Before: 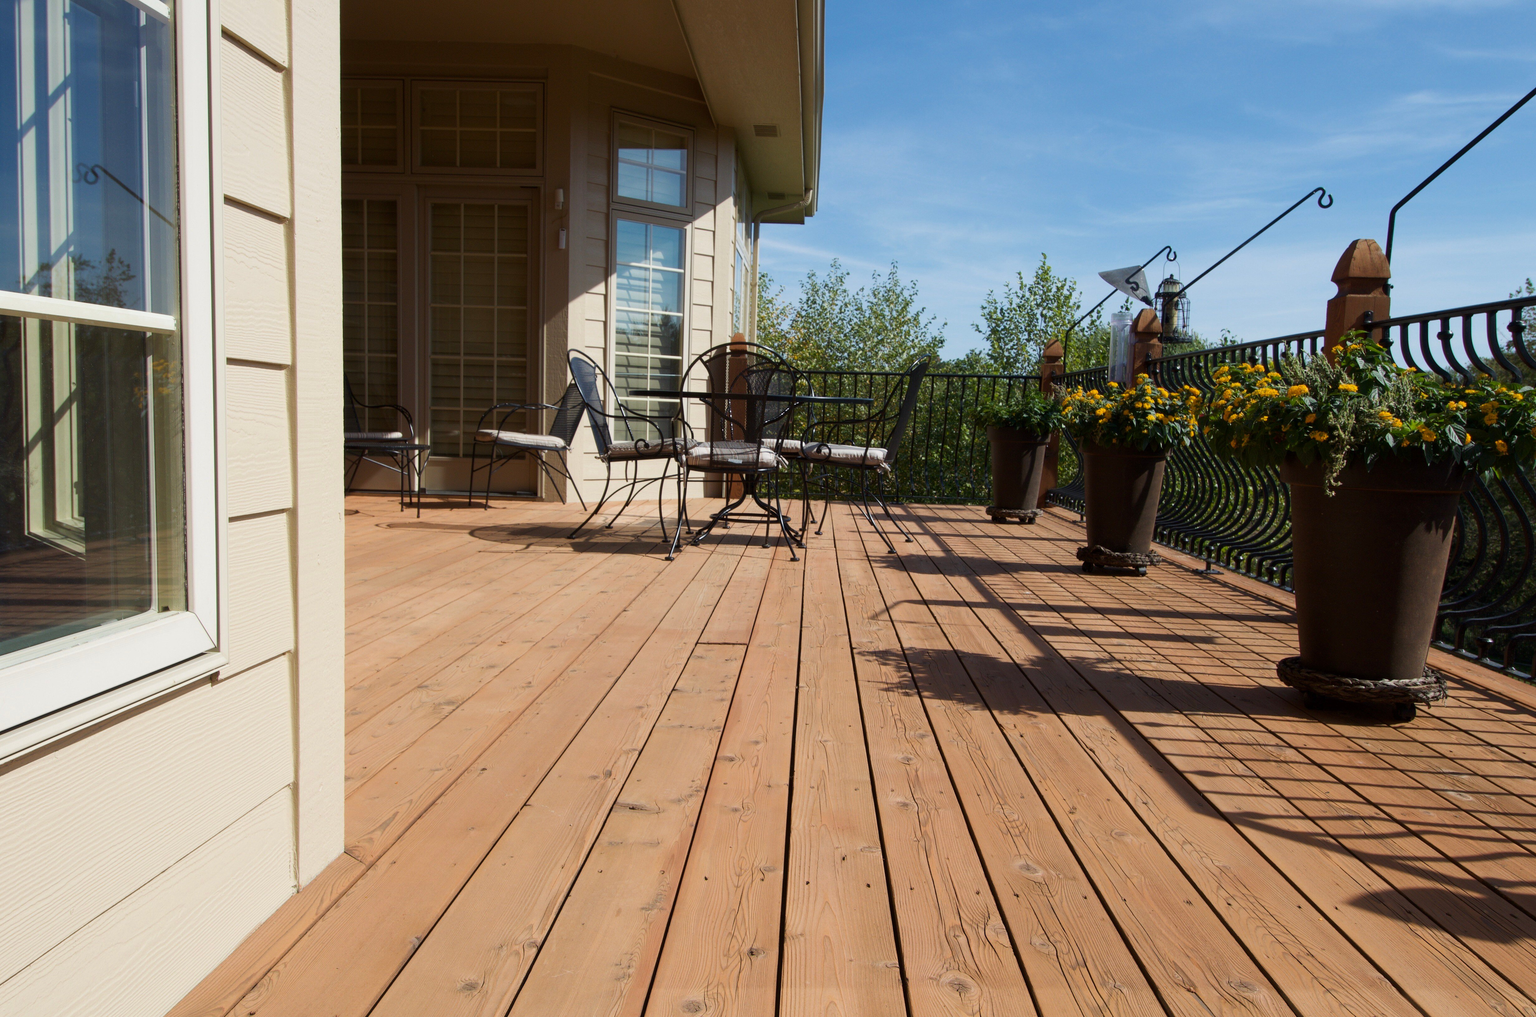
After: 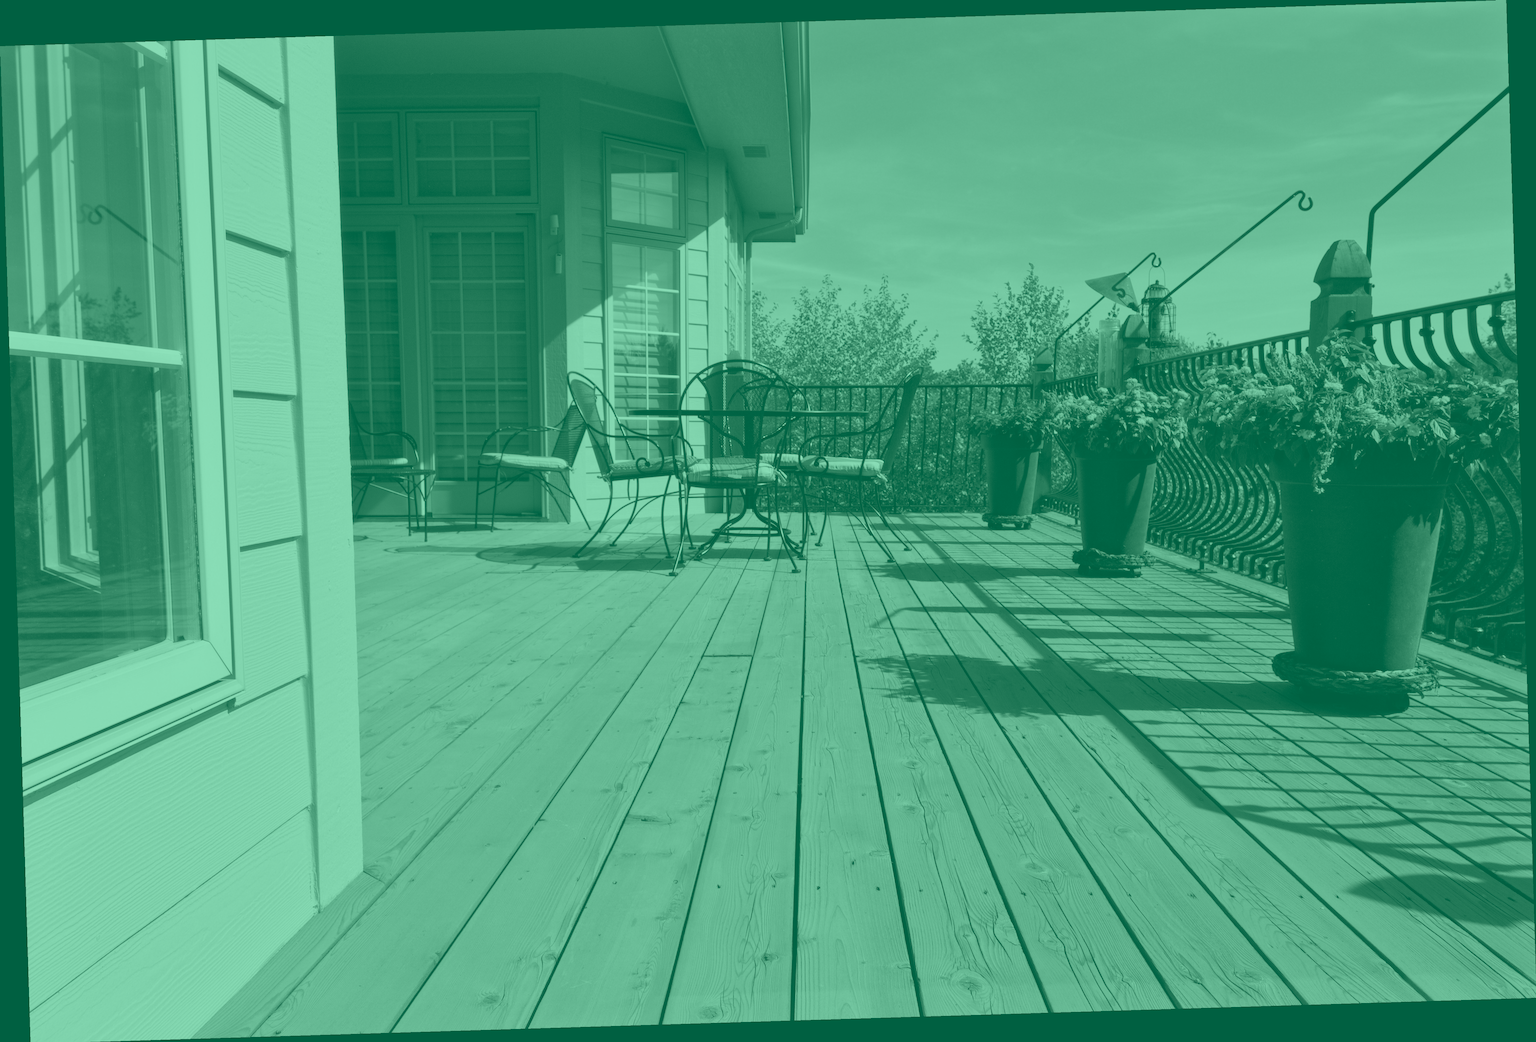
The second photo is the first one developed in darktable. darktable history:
white balance: emerald 1
shadows and highlights: radius 125.46, shadows 30.51, highlights -30.51, low approximation 0.01, soften with gaussian
rotate and perspective: rotation -1.75°, automatic cropping off
local contrast: mode bilateral grid, contrast 20, coarseness 50, detail 120%, midtone range 0.2
colorize: hue 147.6°, saturation 65%, lightness 21.64%
